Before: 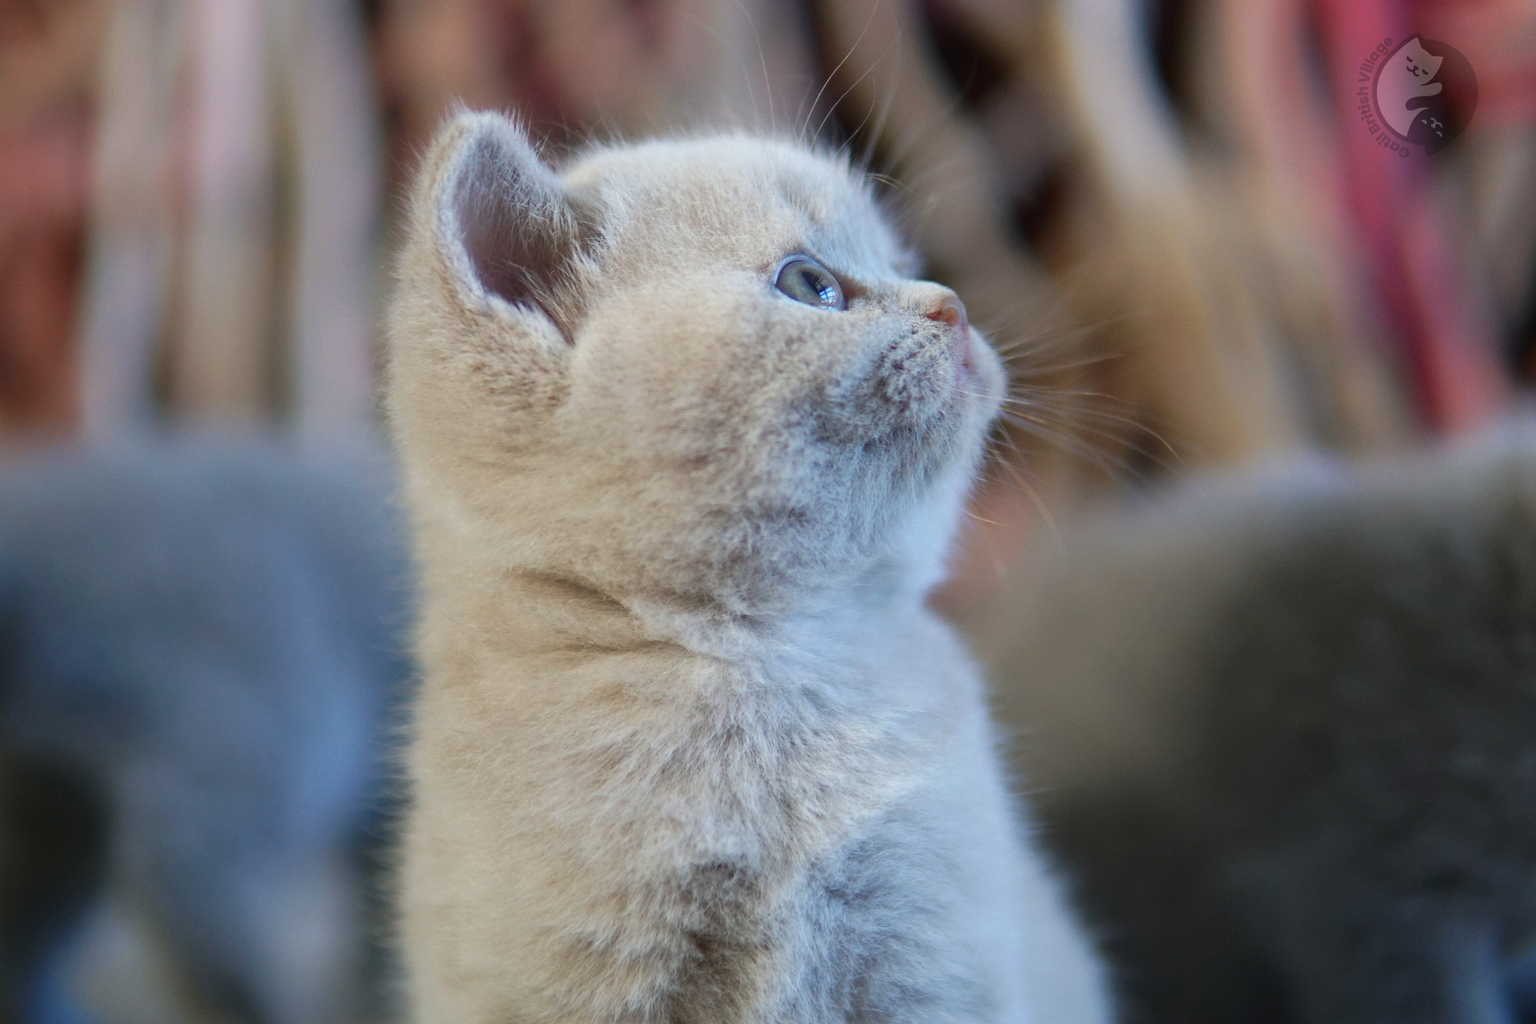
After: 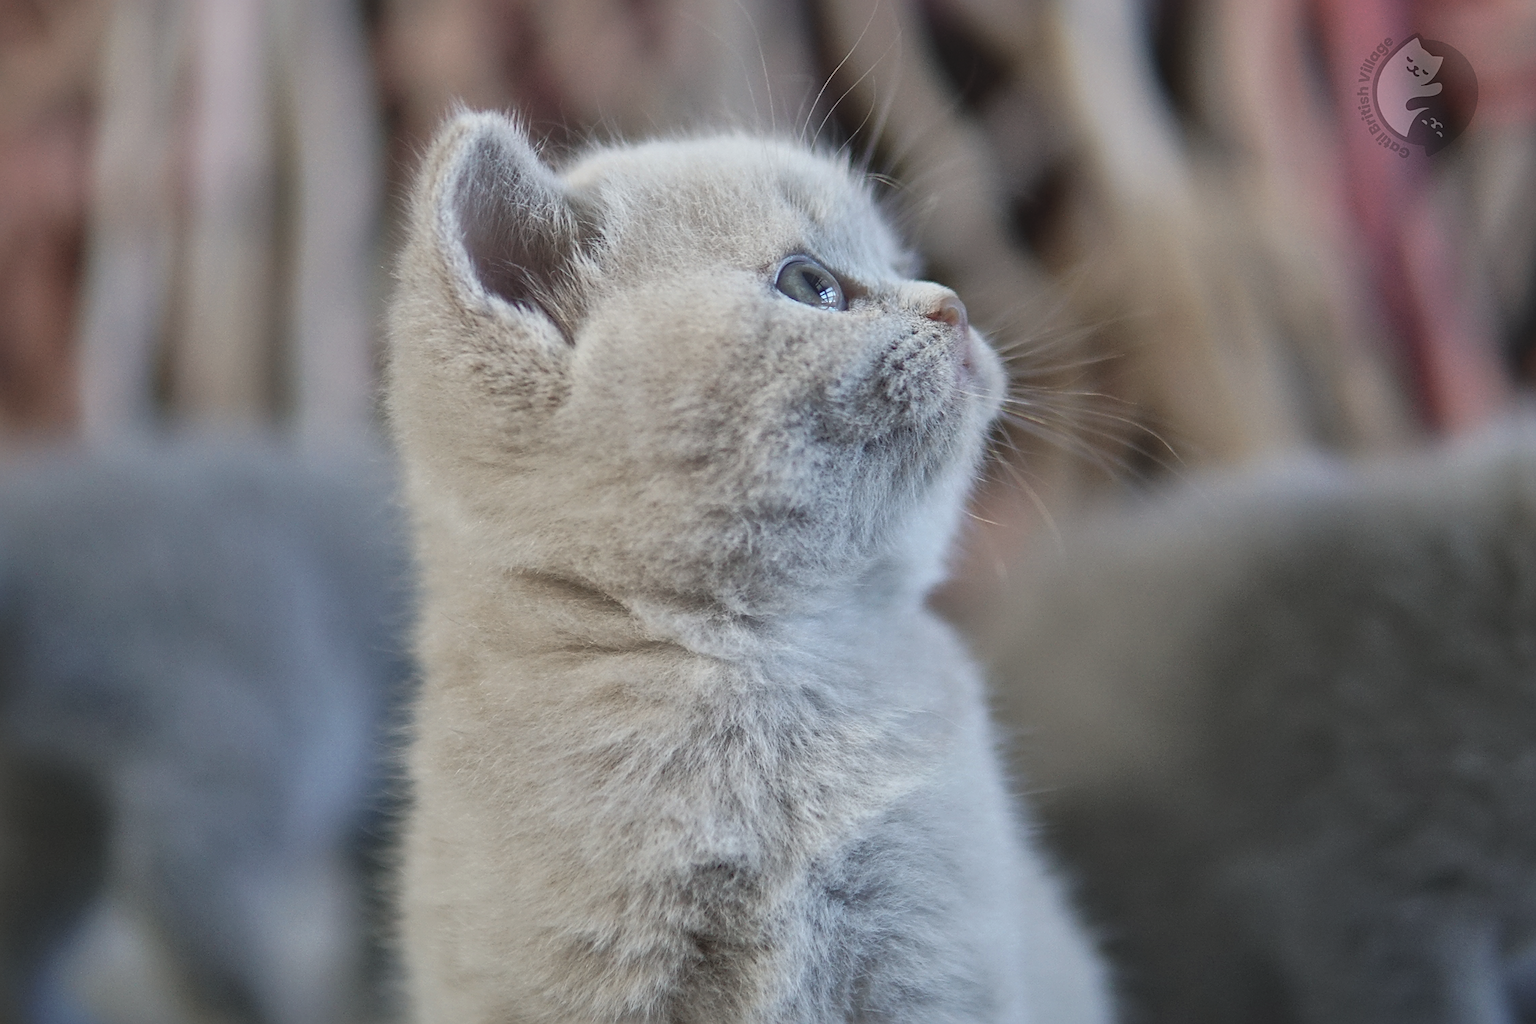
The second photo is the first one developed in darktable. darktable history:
local contrast: mode bilateral grid, contrast 25, coarseness 60, detail 151%, midtone range 0.2
sharpen: on, module defaults
contrast brightness saturation: contrast -0.26, saturation -0.43
exposure: exposure 0.15 EV, compensate highlight preservation false
